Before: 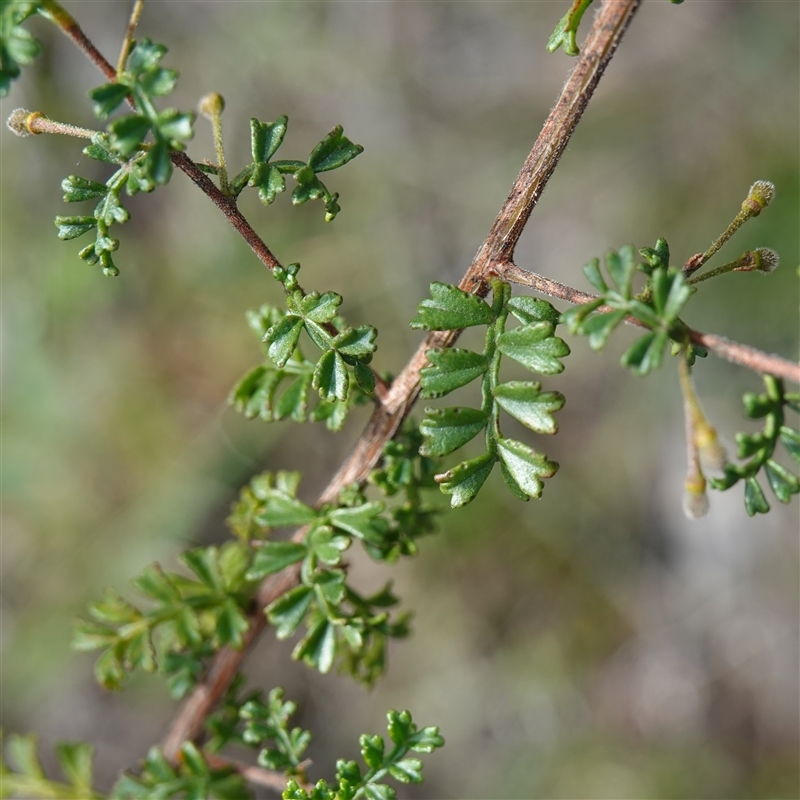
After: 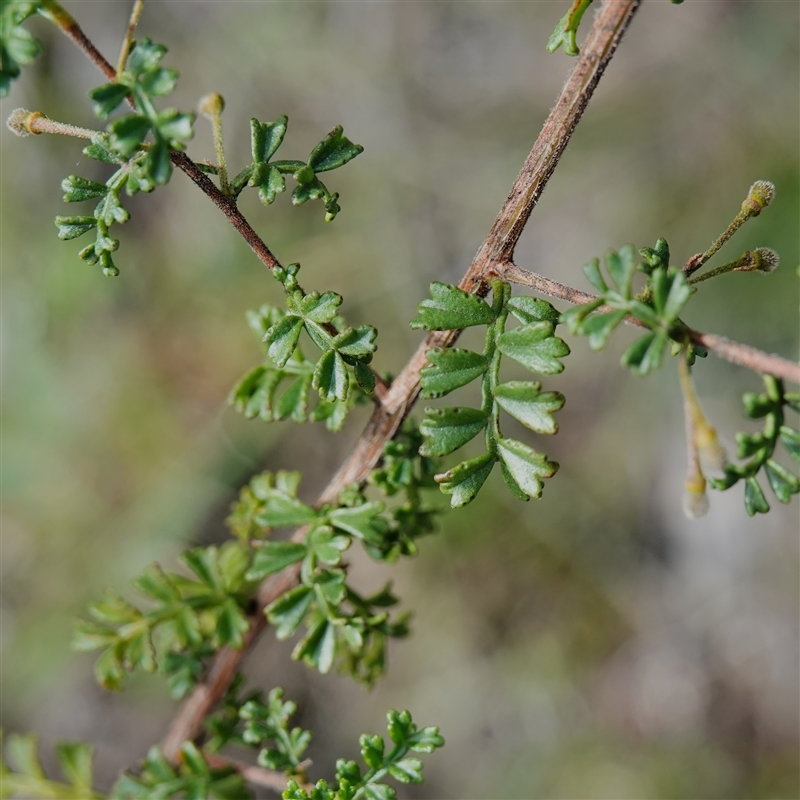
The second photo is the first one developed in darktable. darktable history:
filmic rgb: black relative exposure -7.15 EV, white relative exposure 5.36 EV, hardness 3.02
color balance: mode lift, gamma, gain (sRGB)
